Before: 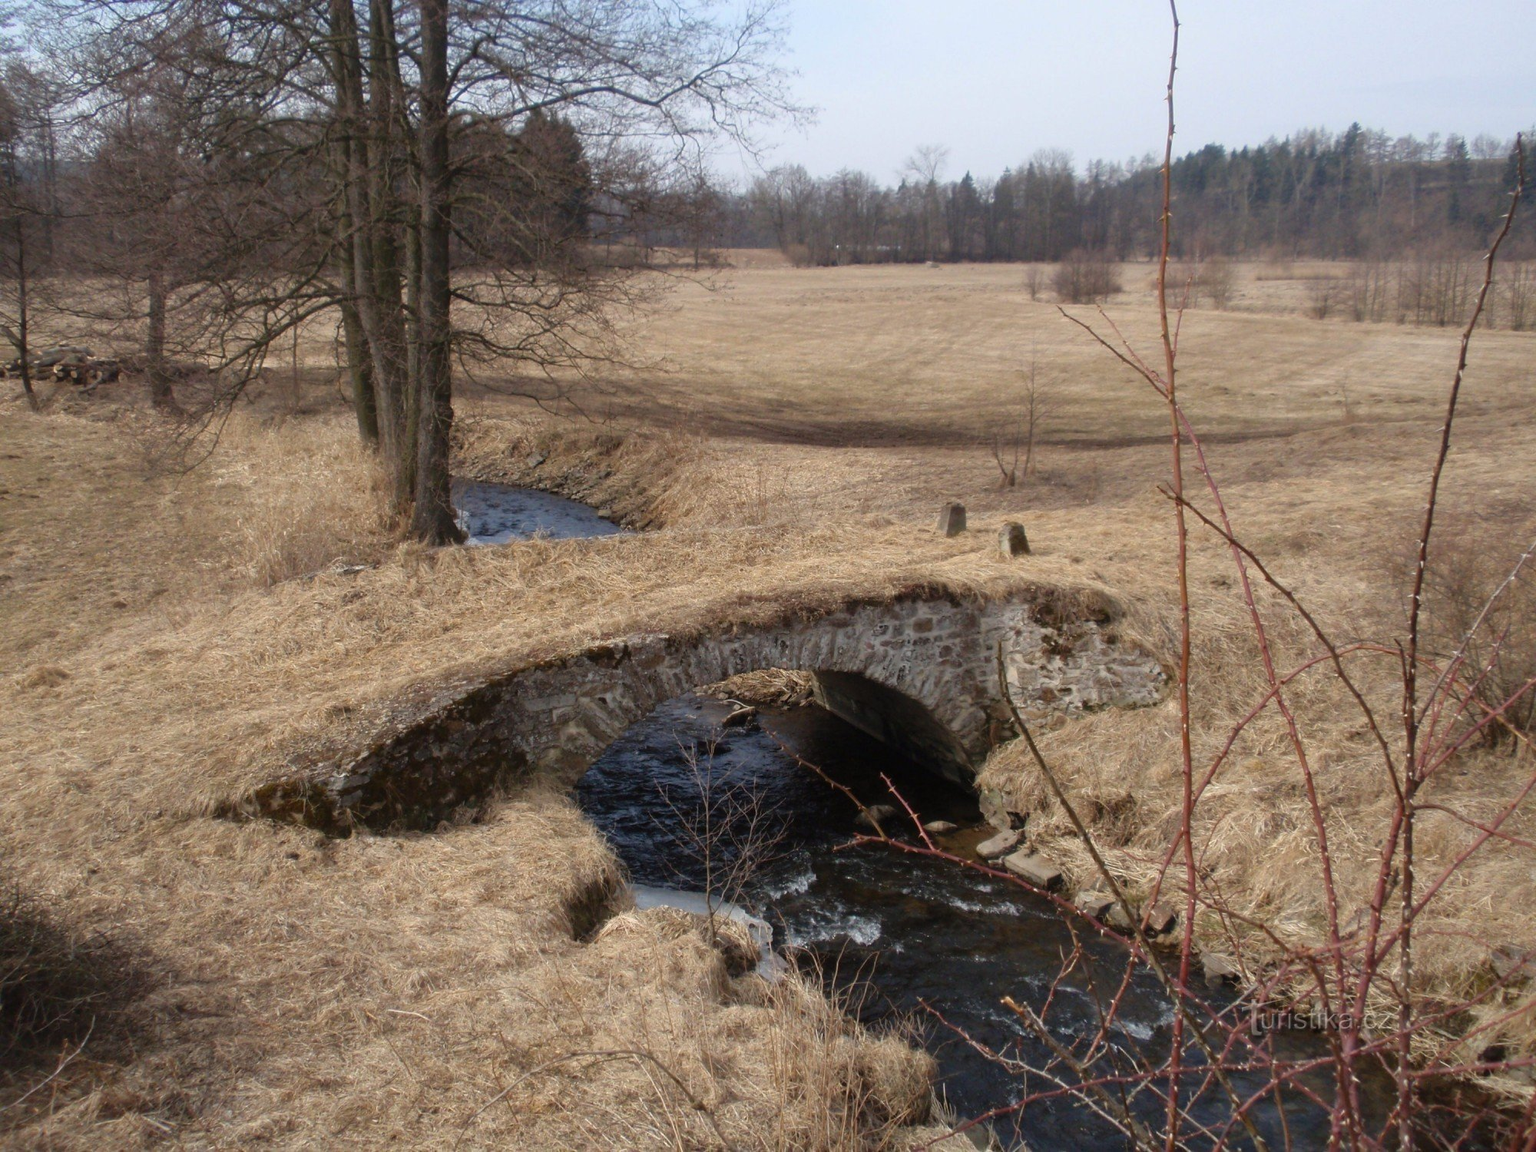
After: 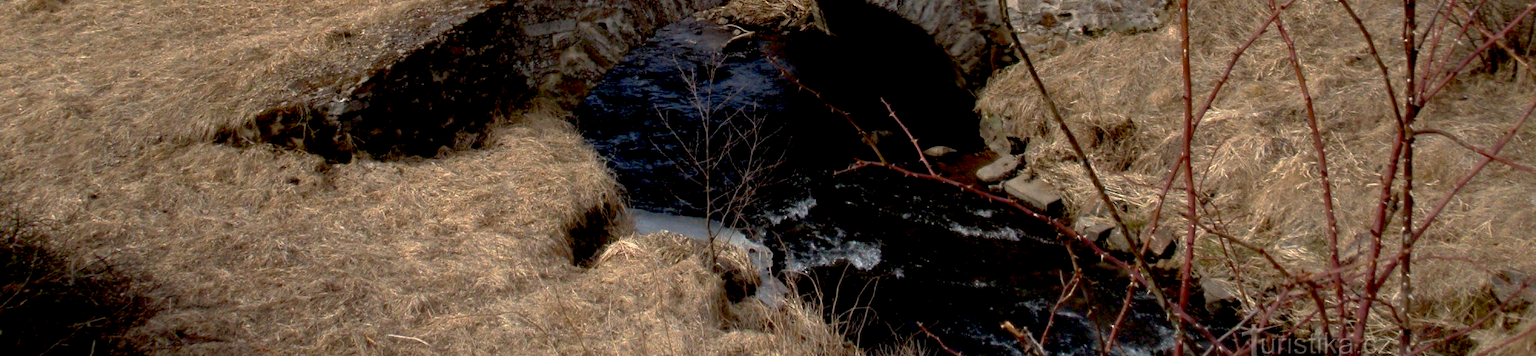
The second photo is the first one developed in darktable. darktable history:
exposure: black level correction 0.032, exposure 0.31 EV, compensate exposure bias true, compensate highlight preservation false
crop and rotate: top 58.699%, bottom 10.316%
base curve: curves: ch0 [(0, 0) (0.595, 0.418) (1, 1)], preserve colors none
